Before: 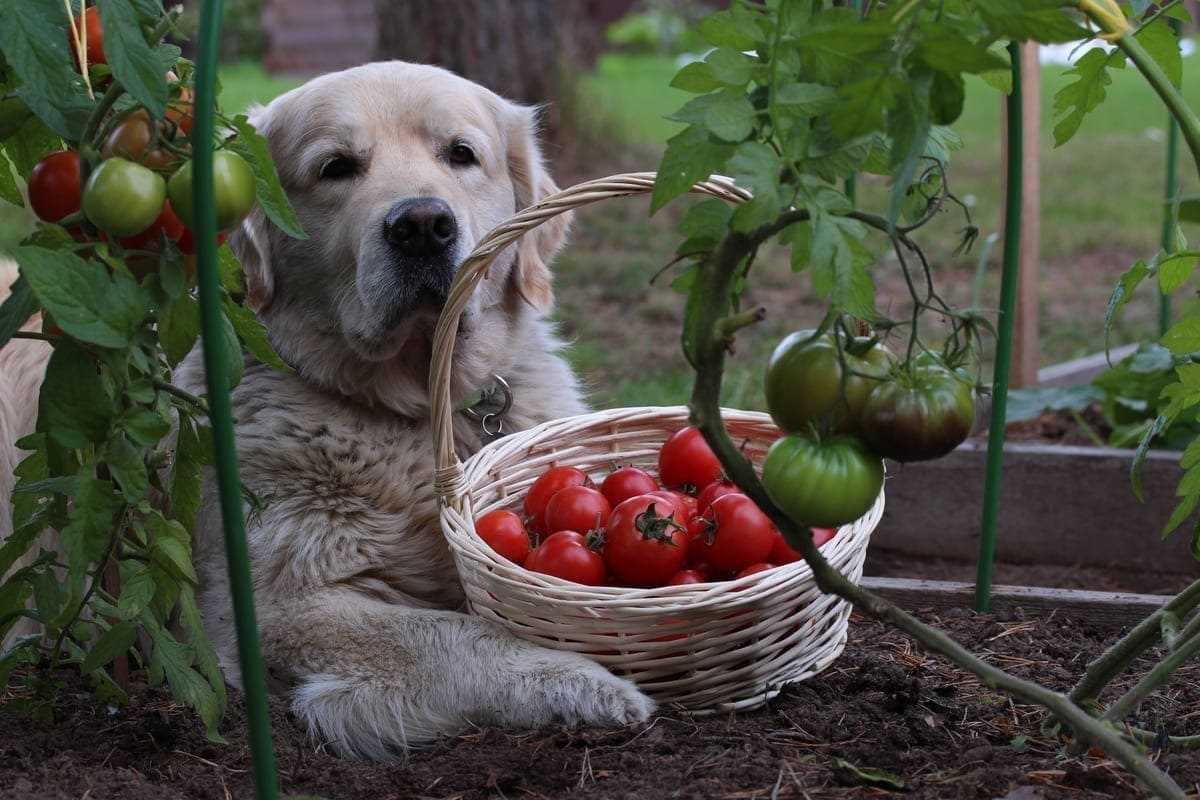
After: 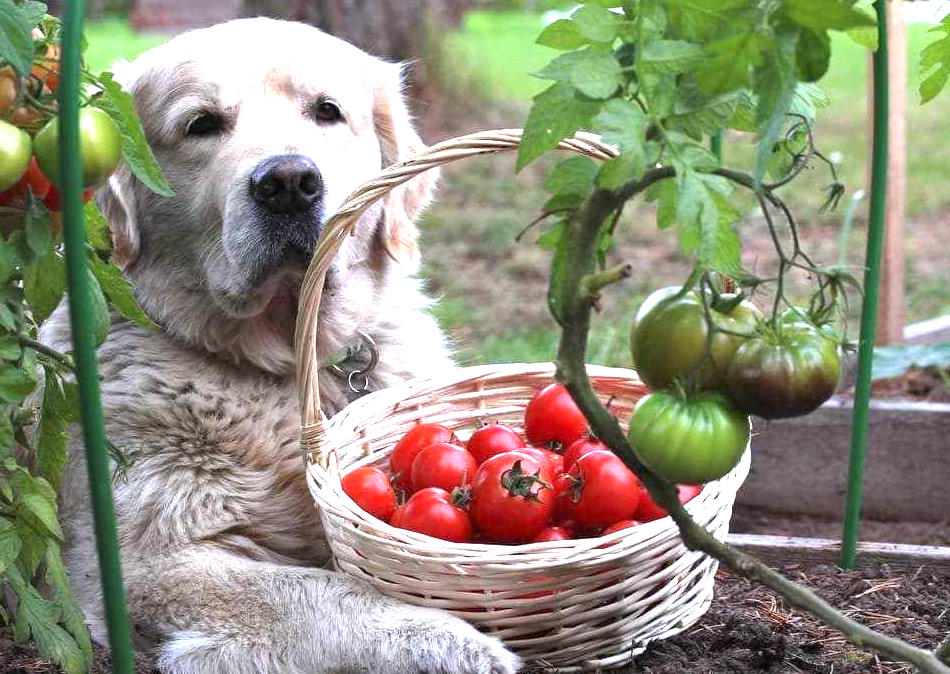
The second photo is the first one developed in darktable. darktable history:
crop: left 11.225%, top 5.381%, right 9.565%, bottom 10.314%
exposure: black level correction 0, exposure 1.7 EV, compensate exposure bias true, compensate highlight preservation false
